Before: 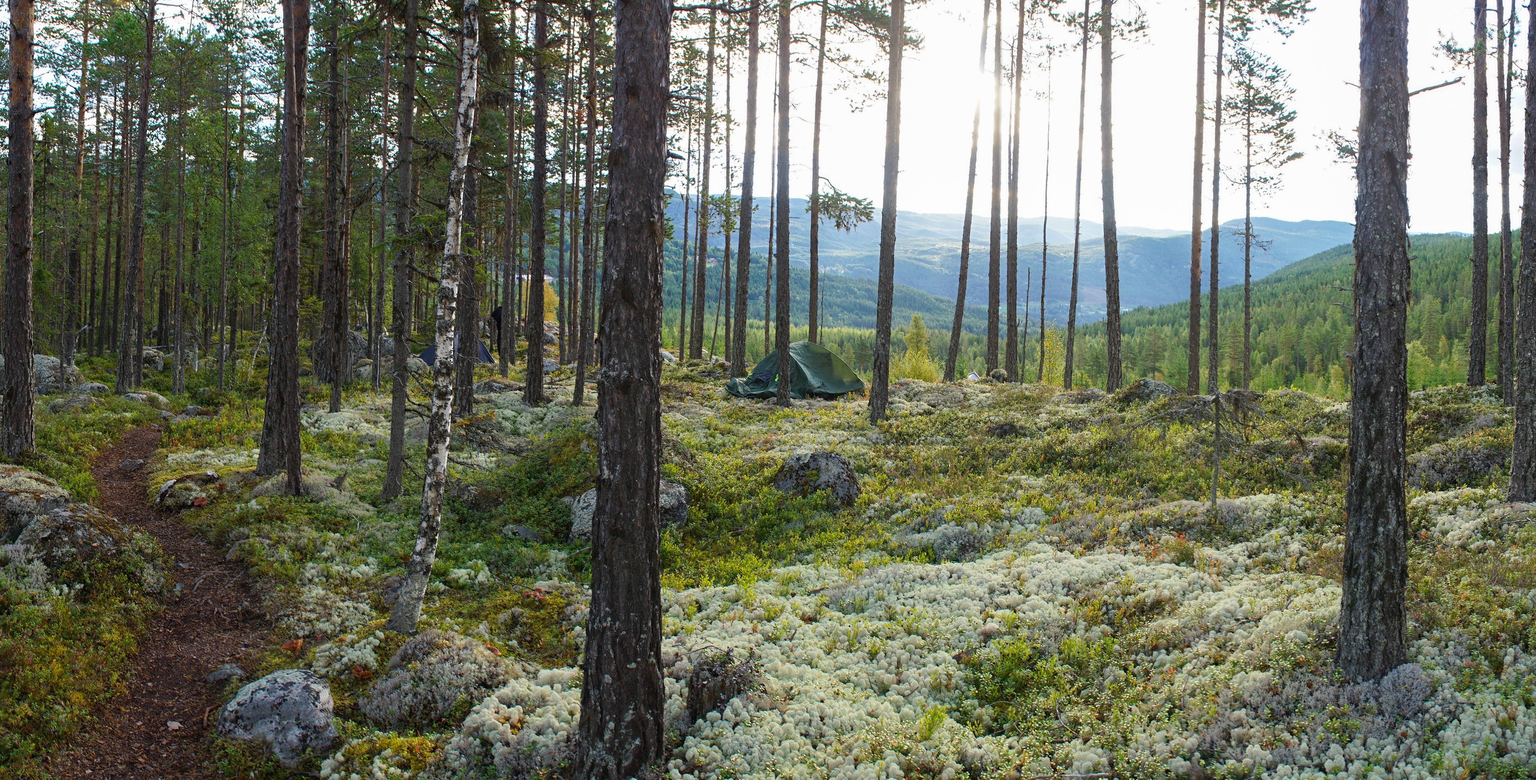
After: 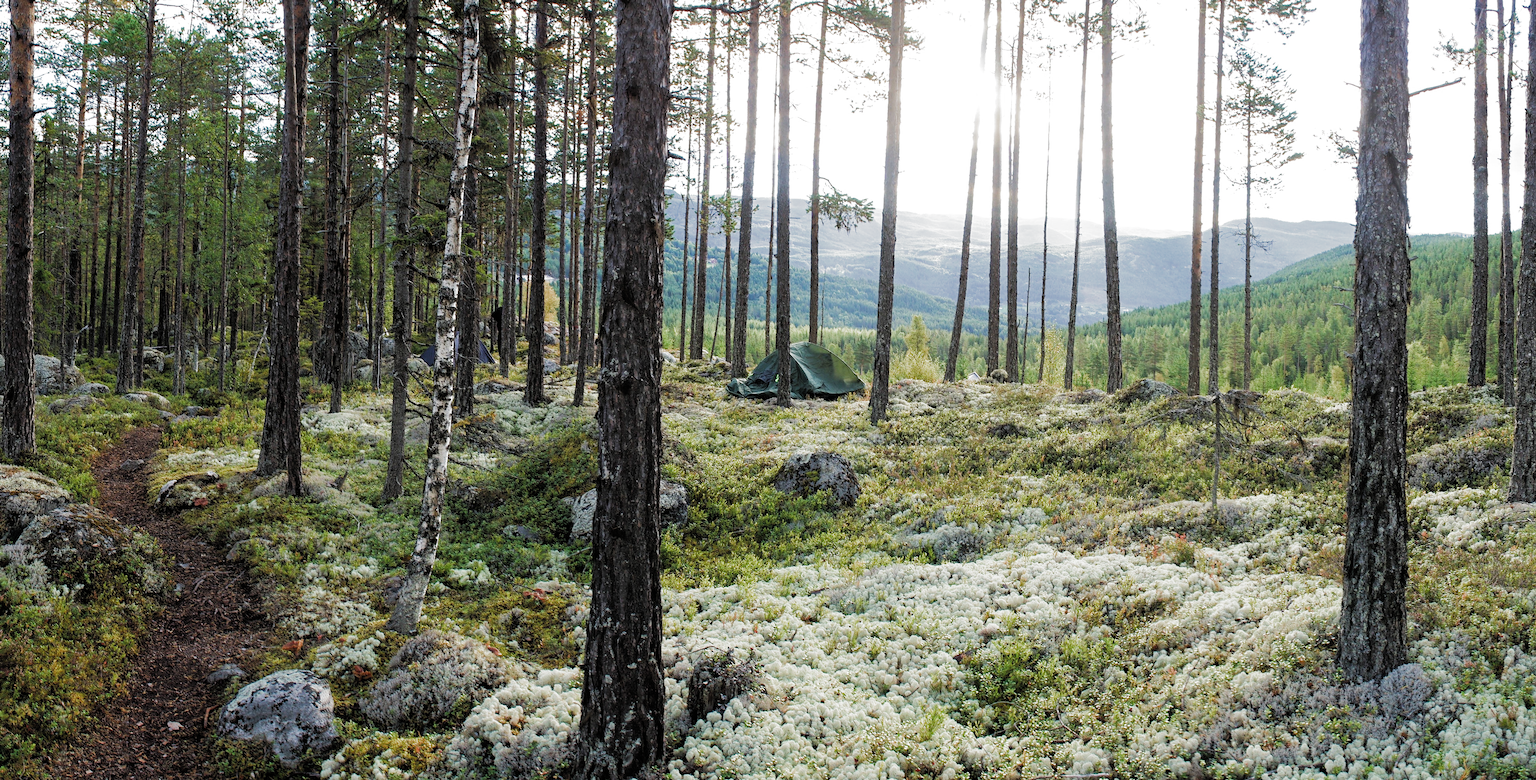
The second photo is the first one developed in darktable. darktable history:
exposure: black level correction -0.002, exposure 0.545 EV, compensate highlight preservation false
tone equalizer: edges refinement/feathering 500, mask exposure compensation -1.57 EV, preserve details no
filmic rgb: black relative exposure -4.92 EV, white relative exposure 2.82 EV, hardness 3.7, add noise in highlights 0.002, color science v3 (2019), use custom middle-gray values true, contrast in highlights soft
